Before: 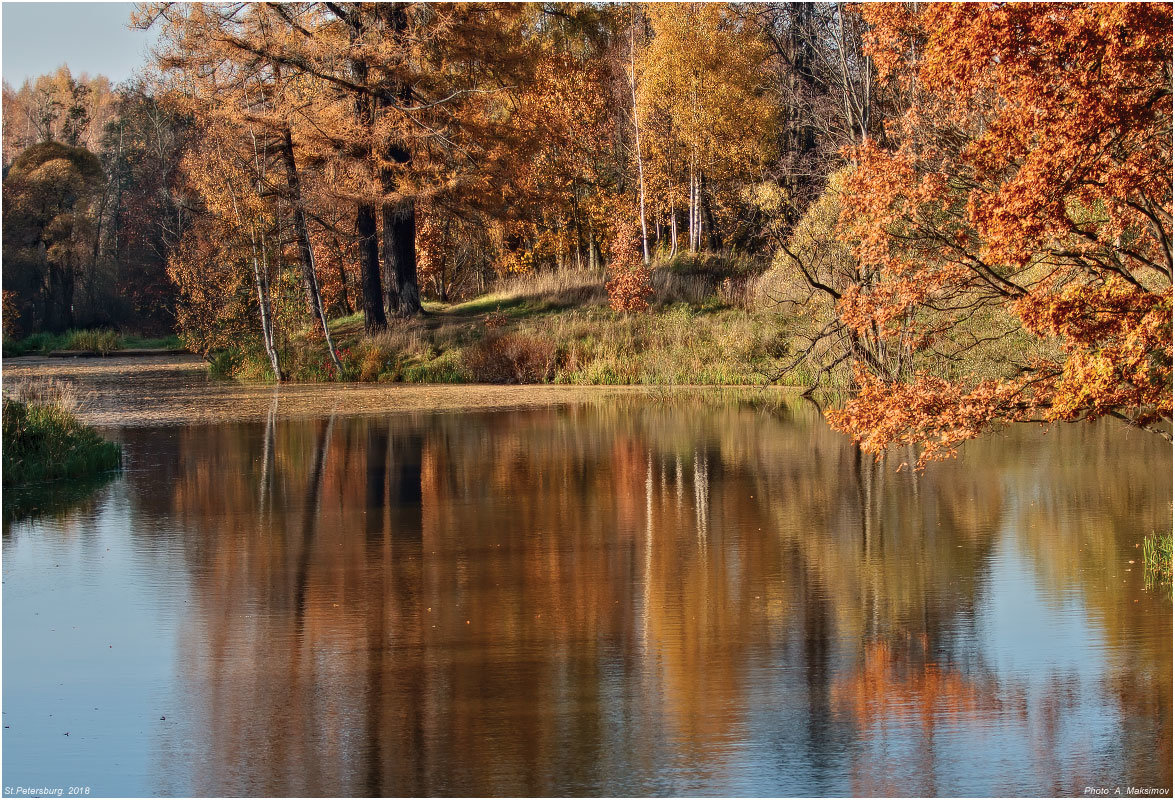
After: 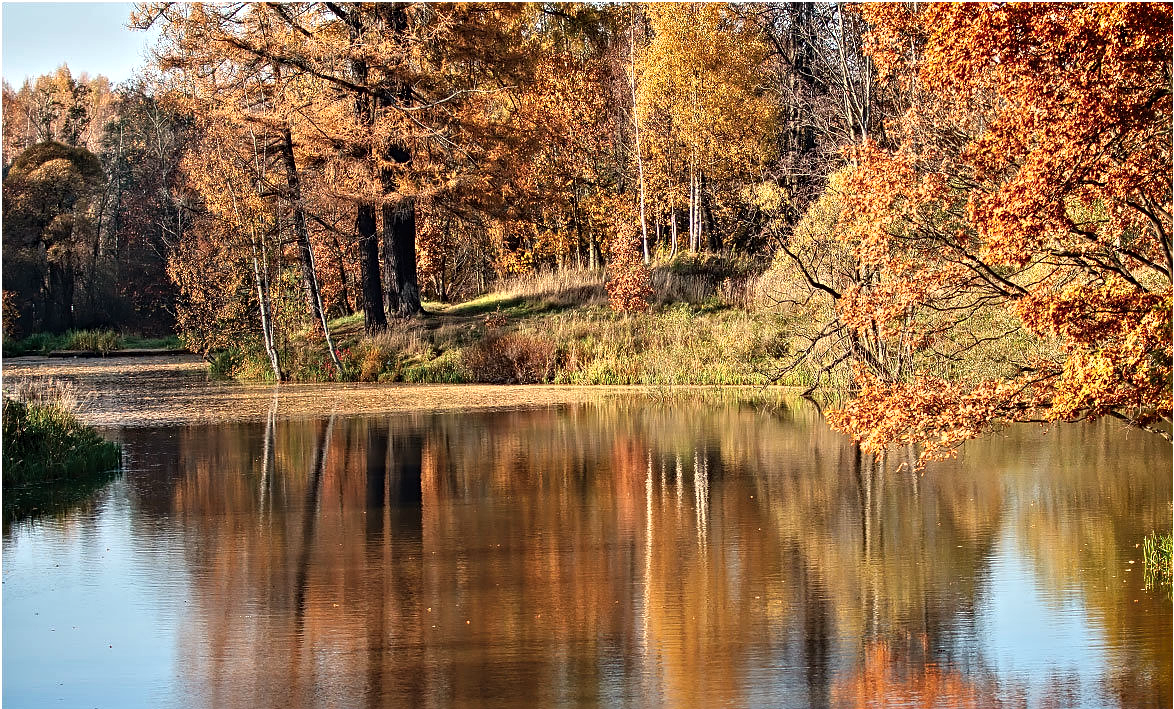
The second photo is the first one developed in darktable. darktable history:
sharpen: on, module defaults
shadows and highlights: soften with gaussian
tone equalizer: -8 EV -0.751 EV, -7 EV -0.691 EV, -6 EV -0.563 EV, -5 EV -0.413 EV, -3 EV 0.387 EV, -2 EV 0.6 EV, -1 EV 0.686 EV, +0 EV 0.727 EV
crop and rotate: top 0%, bottom 11.356%
